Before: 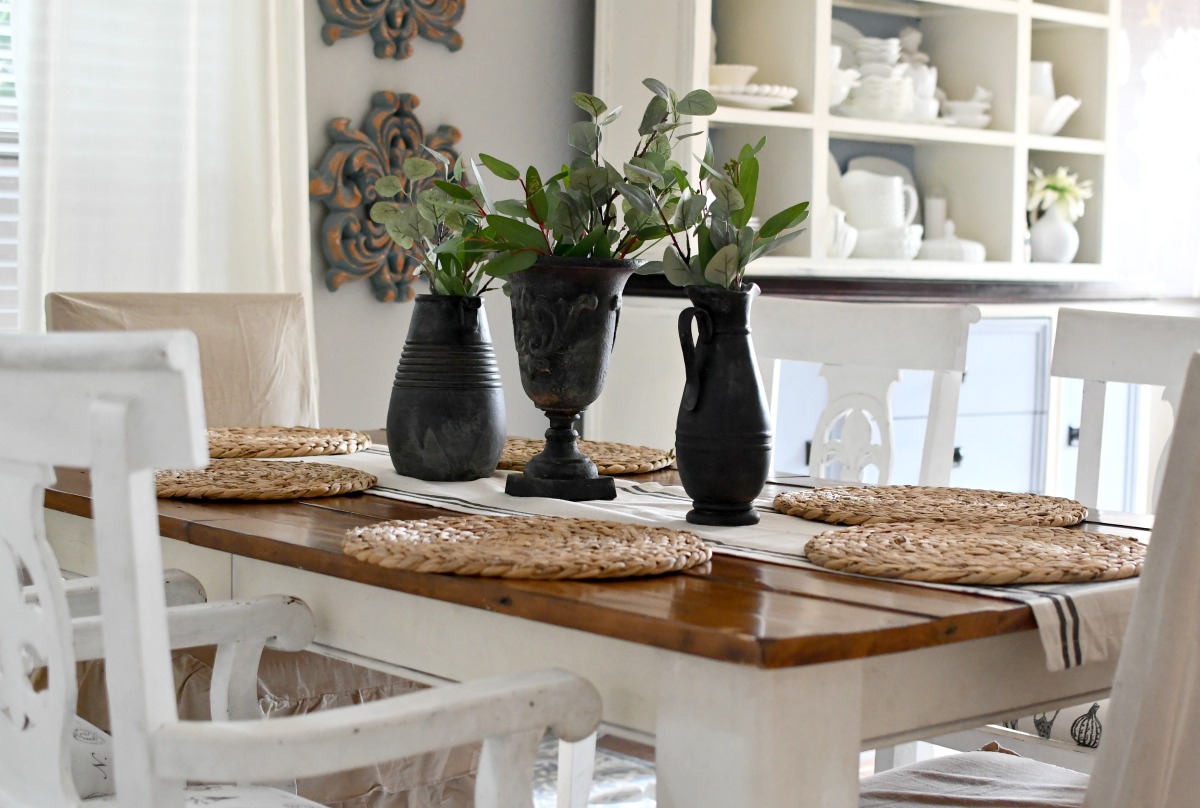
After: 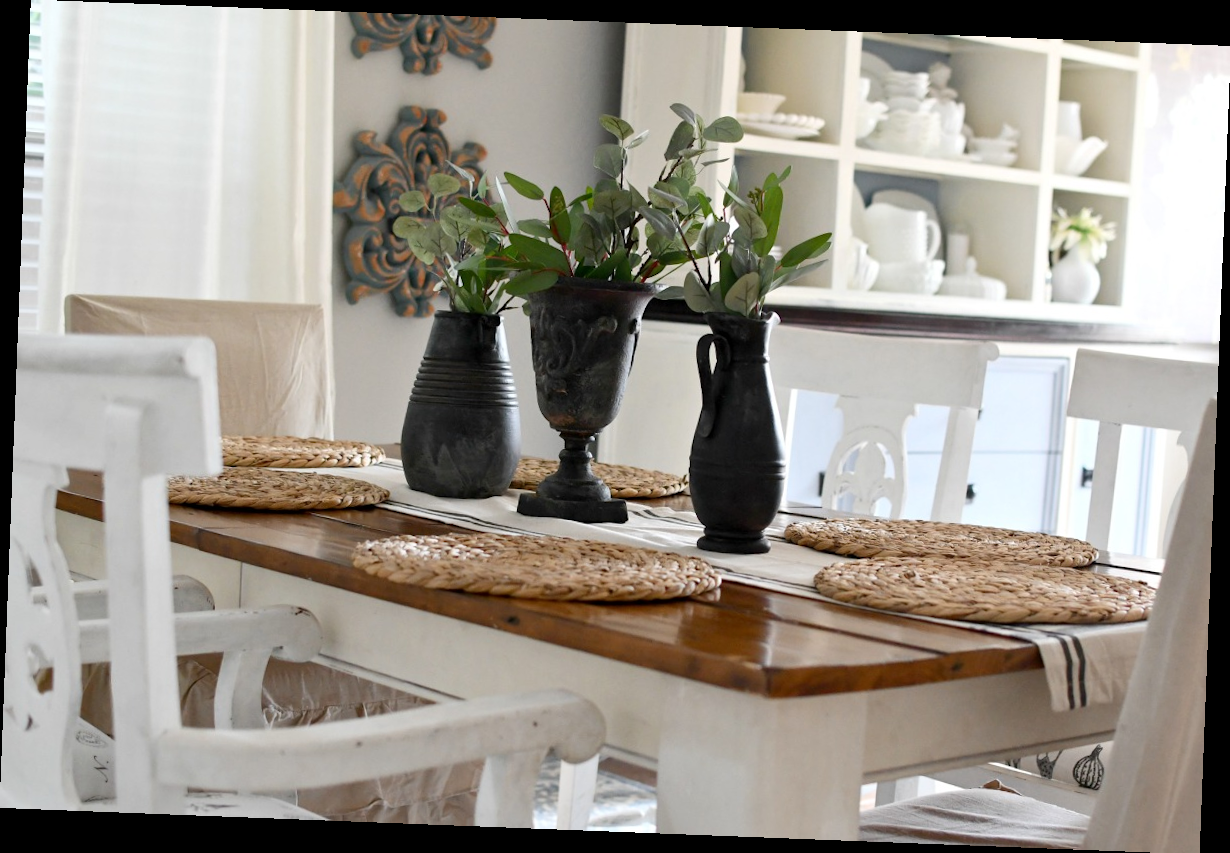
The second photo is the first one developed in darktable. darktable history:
crop and rotate: angle -2.22°
